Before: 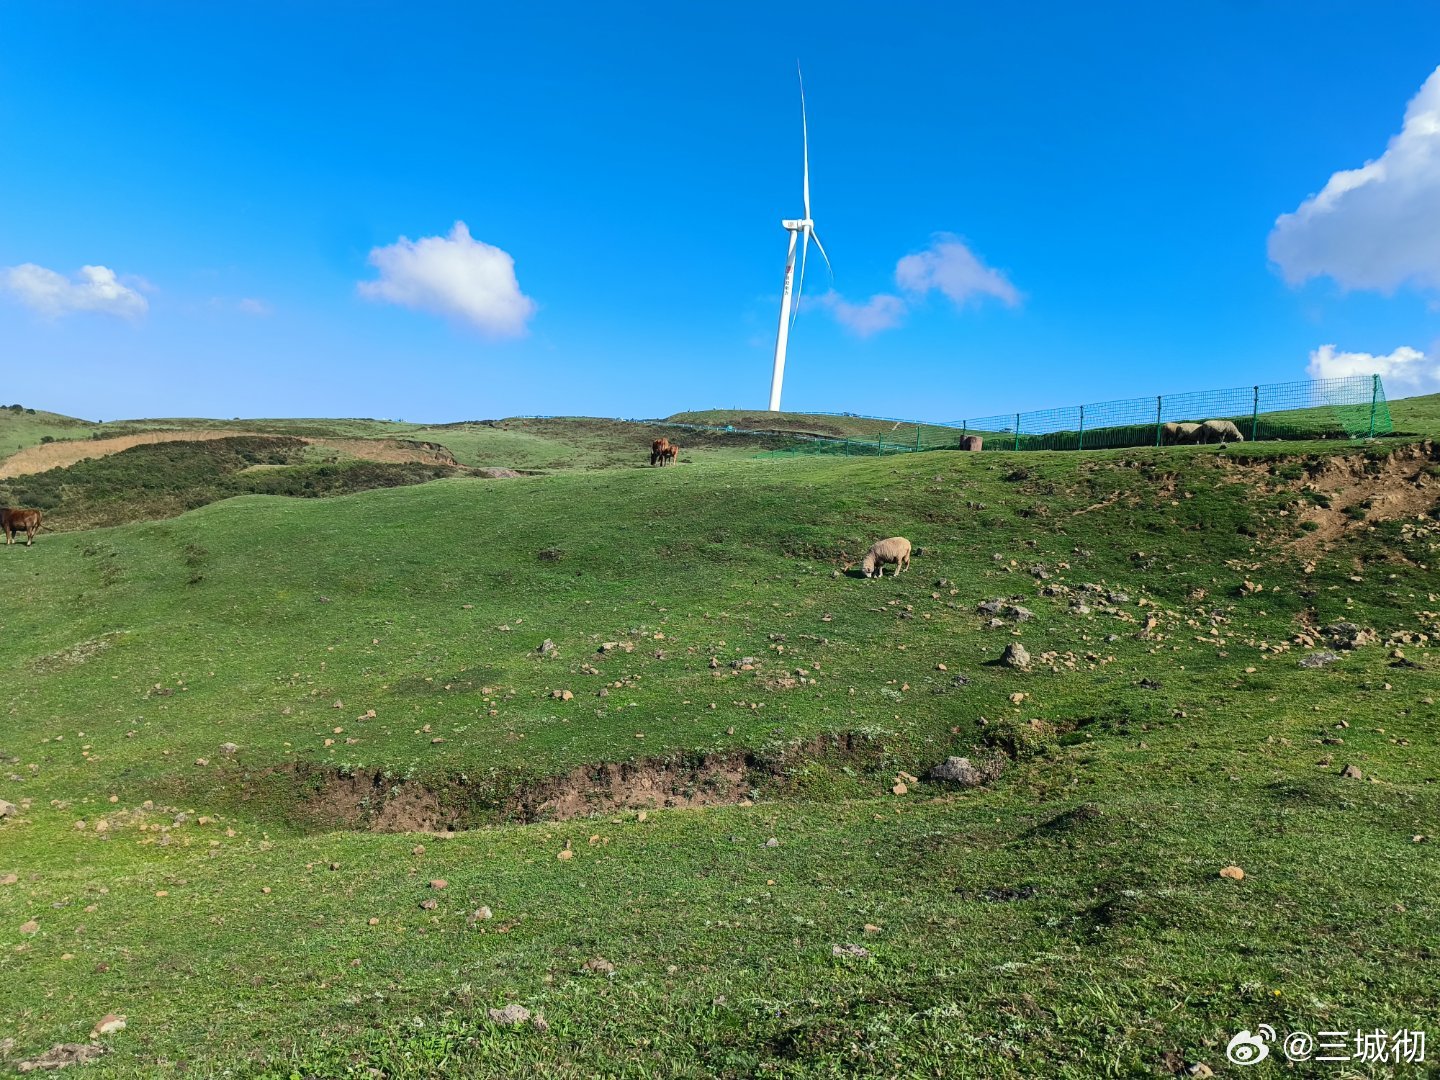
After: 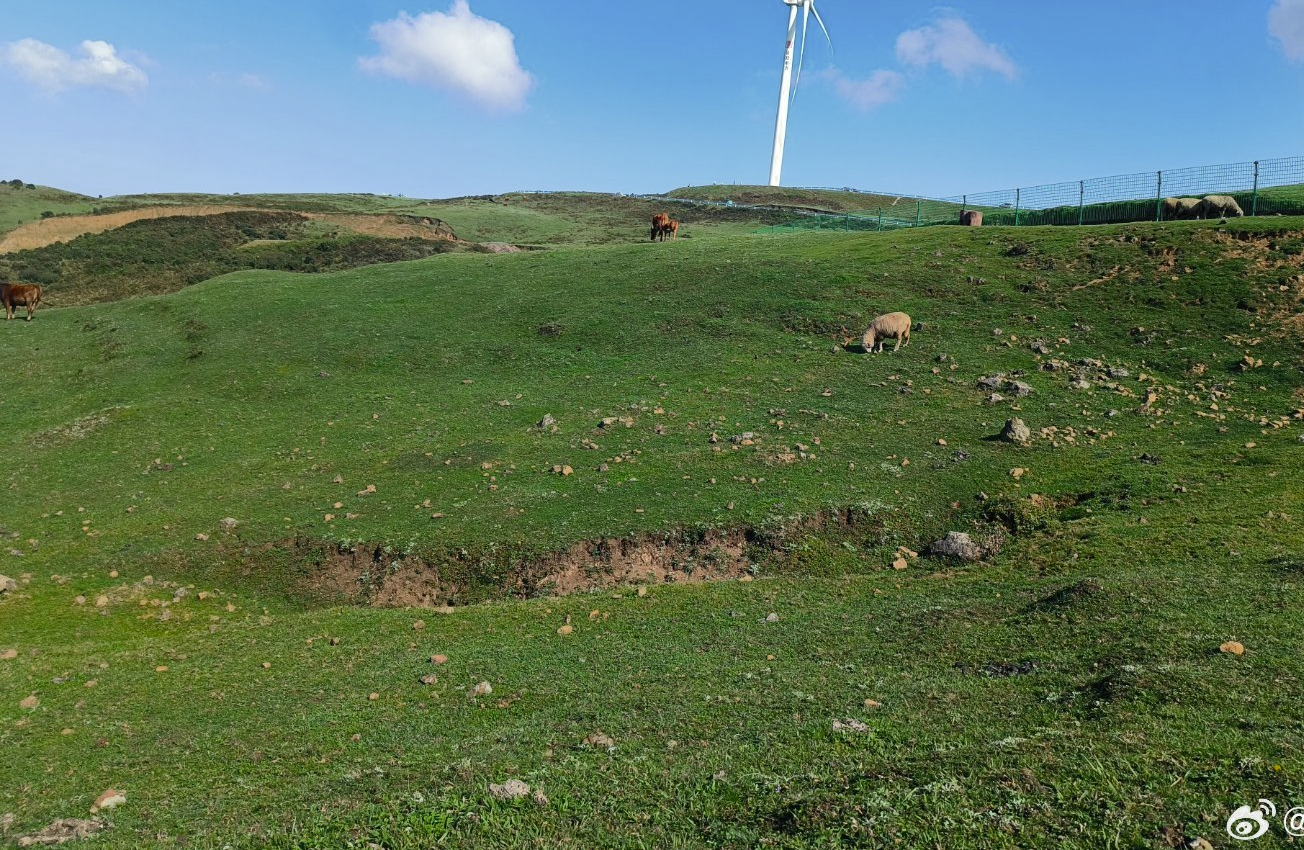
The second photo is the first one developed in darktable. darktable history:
crop: top 20.916%, right 9.437%, bottom 0.316%
tone equalizer: on, module defaults
color zones: curves: ch0 [(0, 0.48) (0.209, 0.398) (0.305, 0.332) (0.429, 0.493) (0.571, 0.5) (0.714, 0.5) (0.857, 0.5) (1, 0.48)]; ch1 [(0, 0.633) (0.143, 0.586) (0.286, 0.489) (0.429, 0.448) (0.571, 0.31) (0.714, 0.335) (0.857, 0.492) (1, 0.633)]; ch2 [(0, 0.448) (0.143, 0.498) (0.286, 0.5) (0.429, 0.5) (0.571, 0.5) (0.714, 0.5) (0.857, 0.5) (1, 0.448)]
